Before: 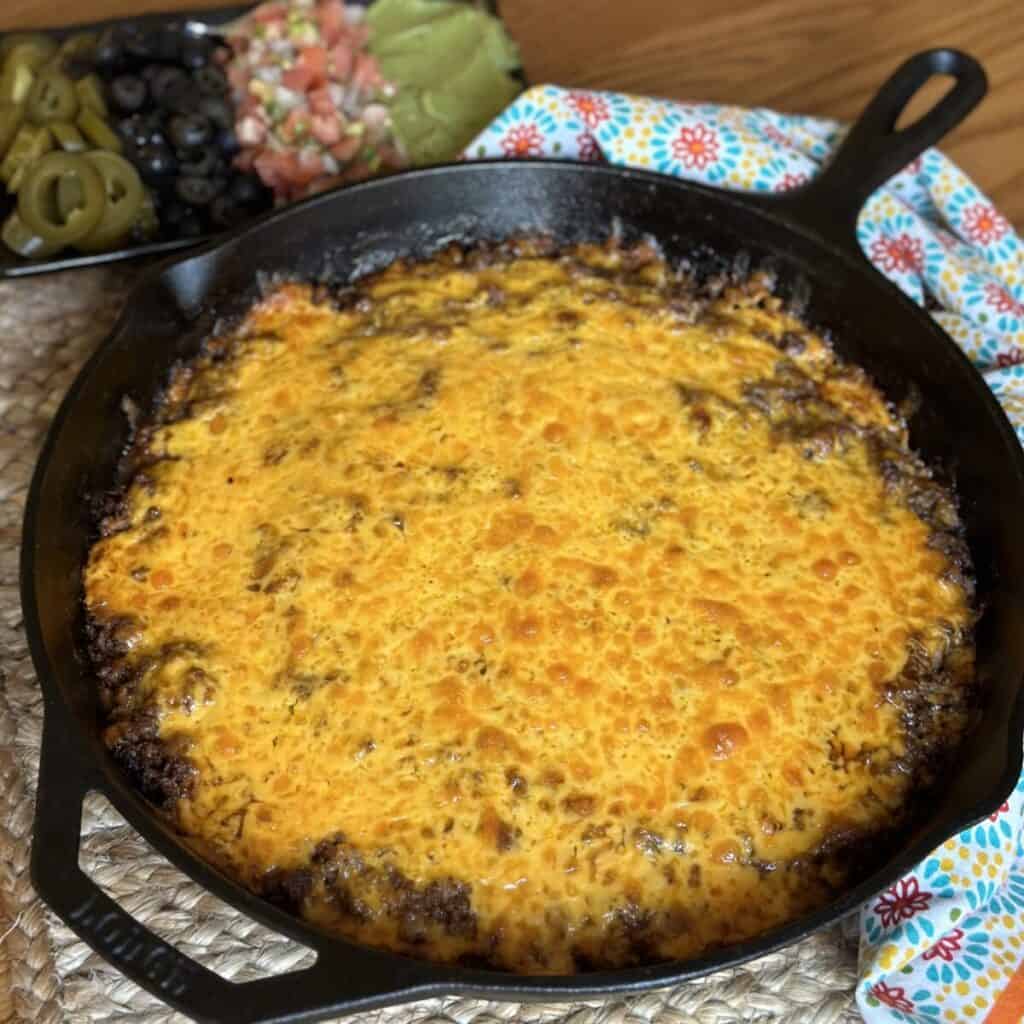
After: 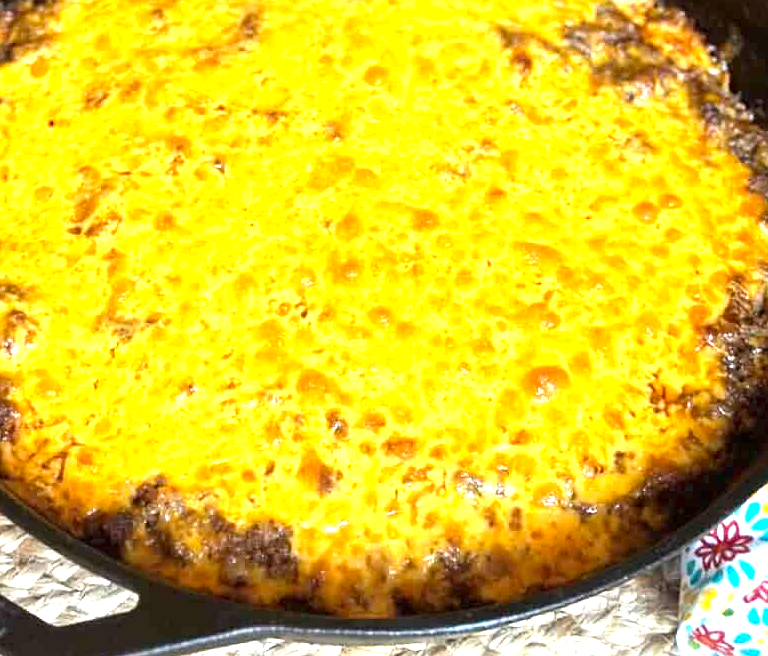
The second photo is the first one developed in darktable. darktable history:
exposure: black level correction 0, exposure 1.441 EV, compensate highlight preservation false
sharpen: amount 0.202
crop and rotate: left 17.506%, top 34.933%, right 7.425%, bottom 1.001%
